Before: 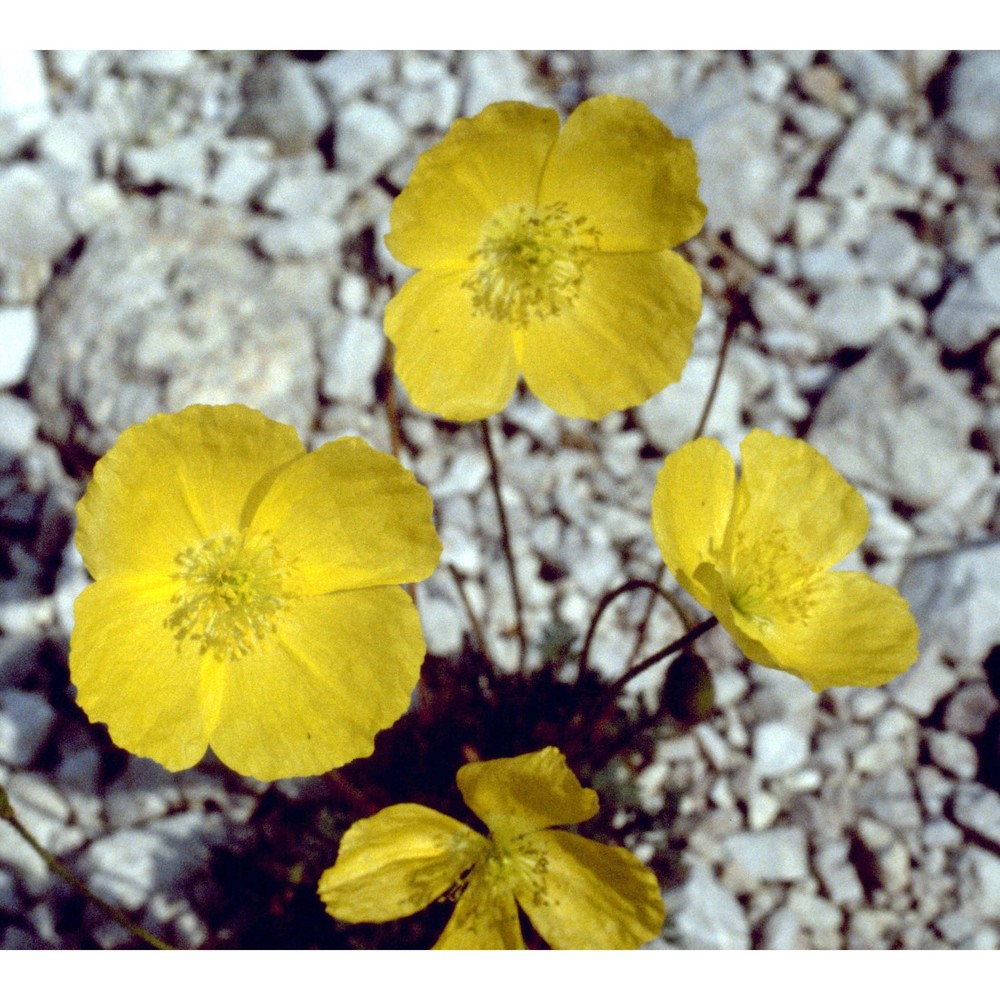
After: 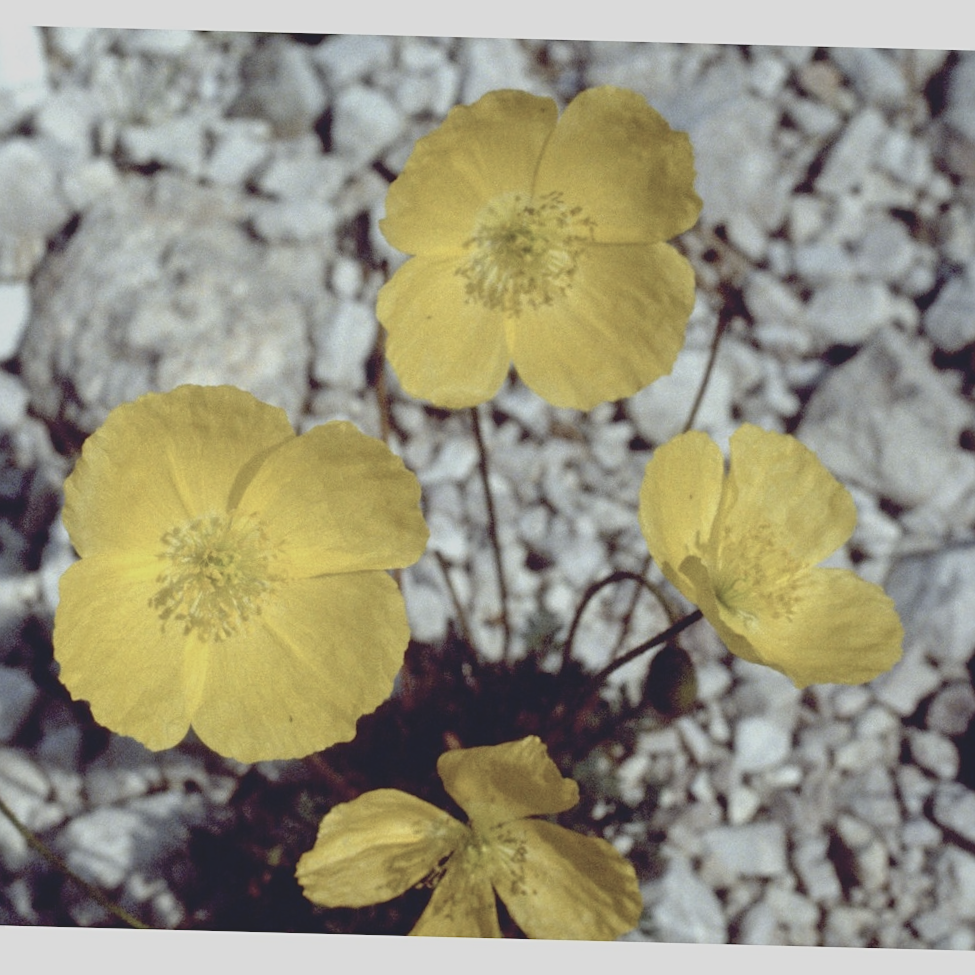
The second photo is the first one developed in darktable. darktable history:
crop and rotate: angle -1.49°
sharpen: amount 0.217
contrast brightness saturation: contrast -0.259, saturation -0.439
